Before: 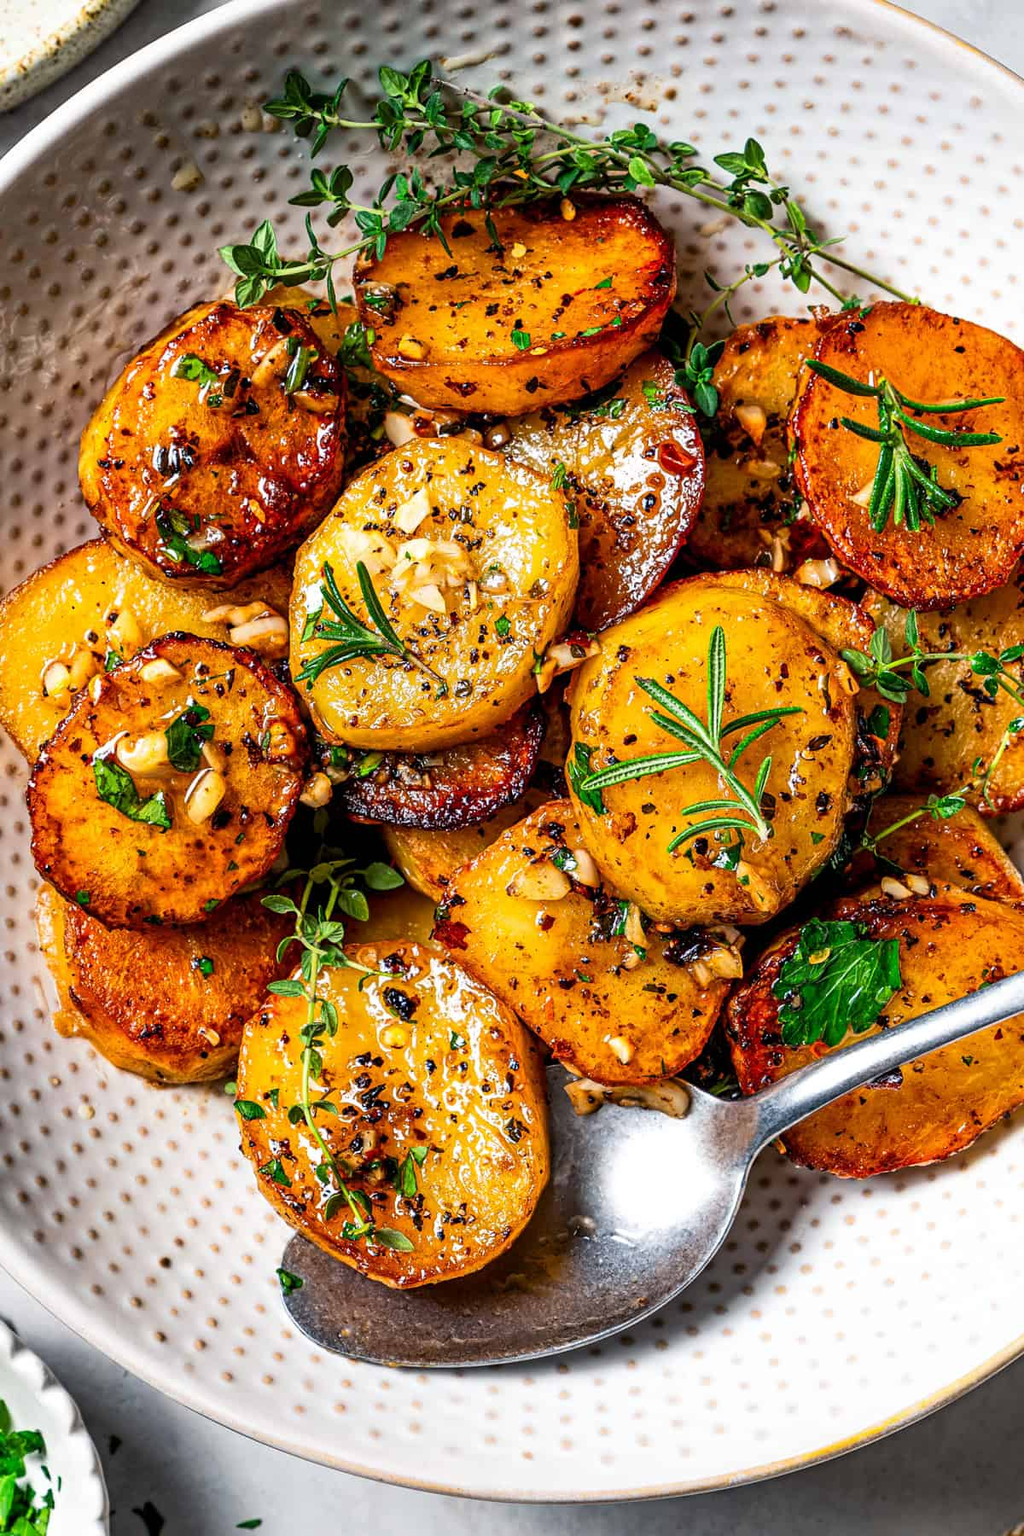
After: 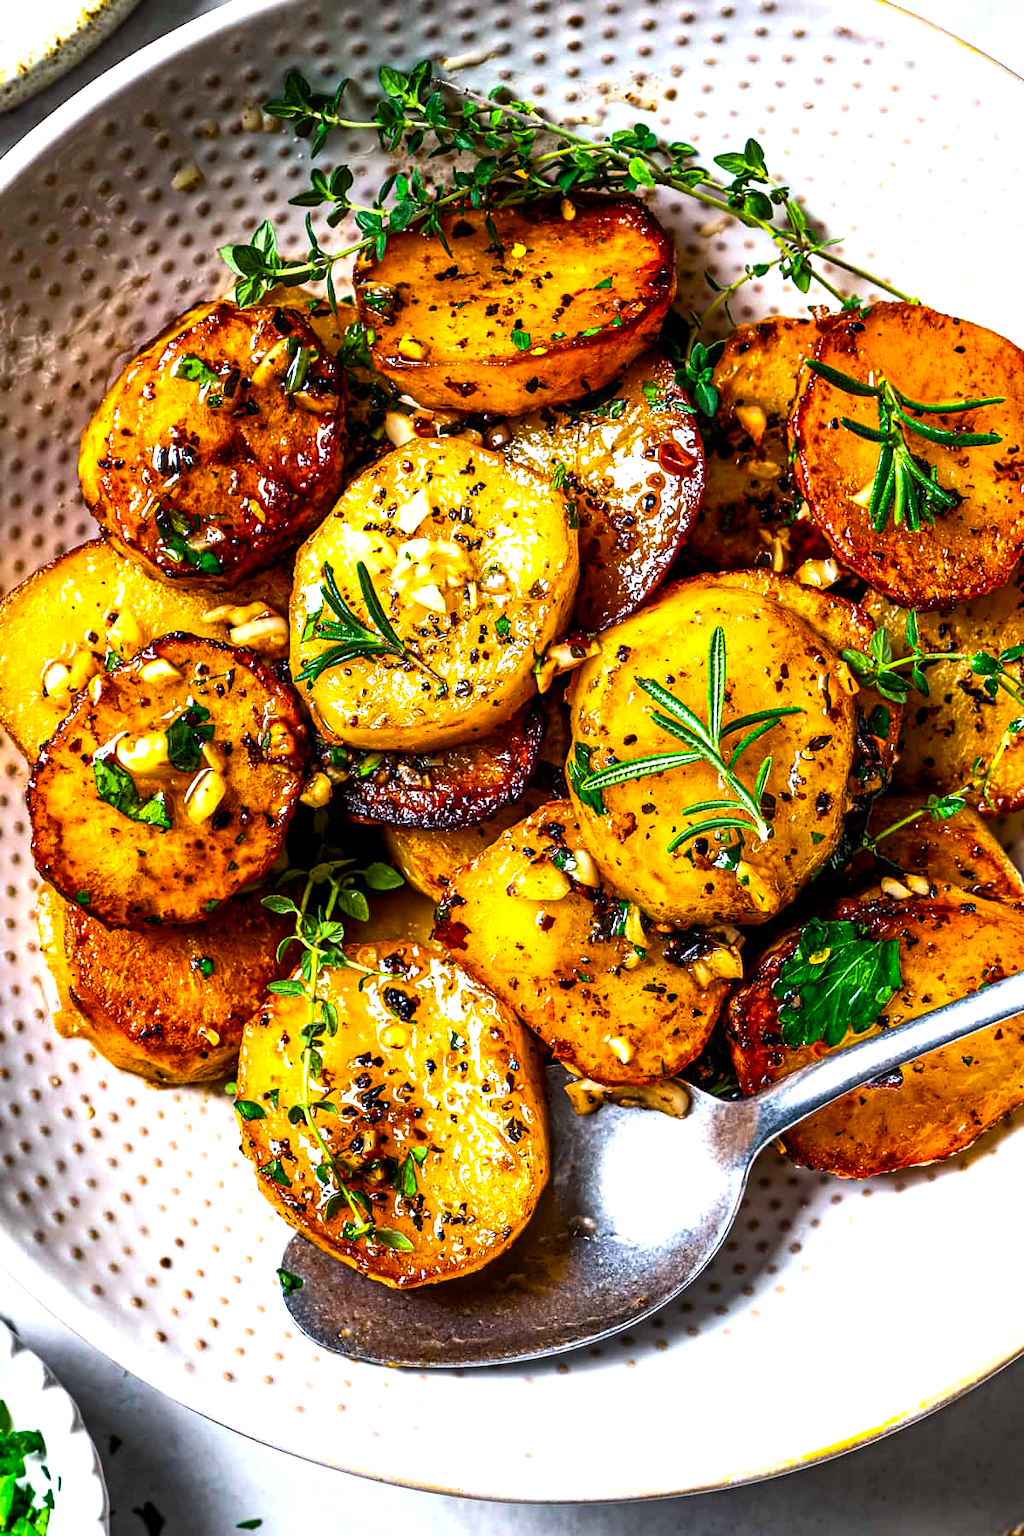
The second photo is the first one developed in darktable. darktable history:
color balance rgb: highlights gain › luminance 16.52%, highlights gain › chroma 2.913%, highlights gain › hue 261.23°, perceptual saturation grading › global saturation 29.449%, perceptual brilliance grading › global brilliance 14.683%, perceptual brilliance grading › shadows -35.37%, global vibrance 20%
